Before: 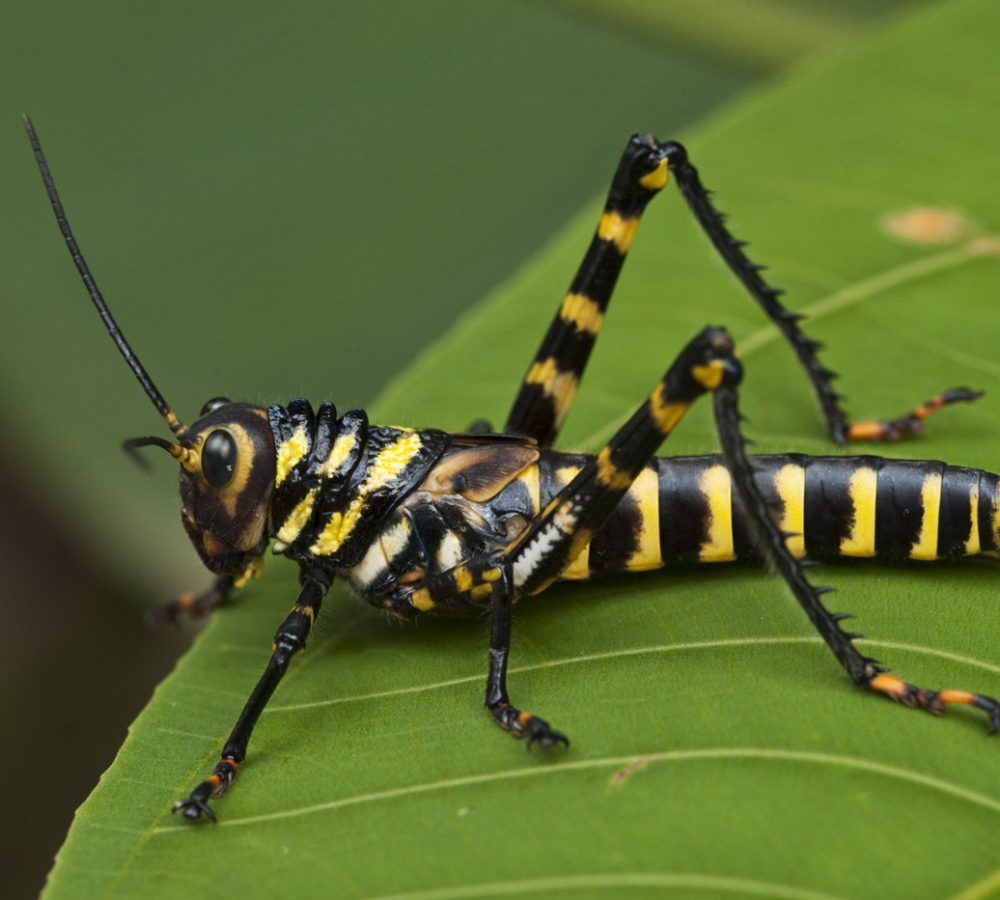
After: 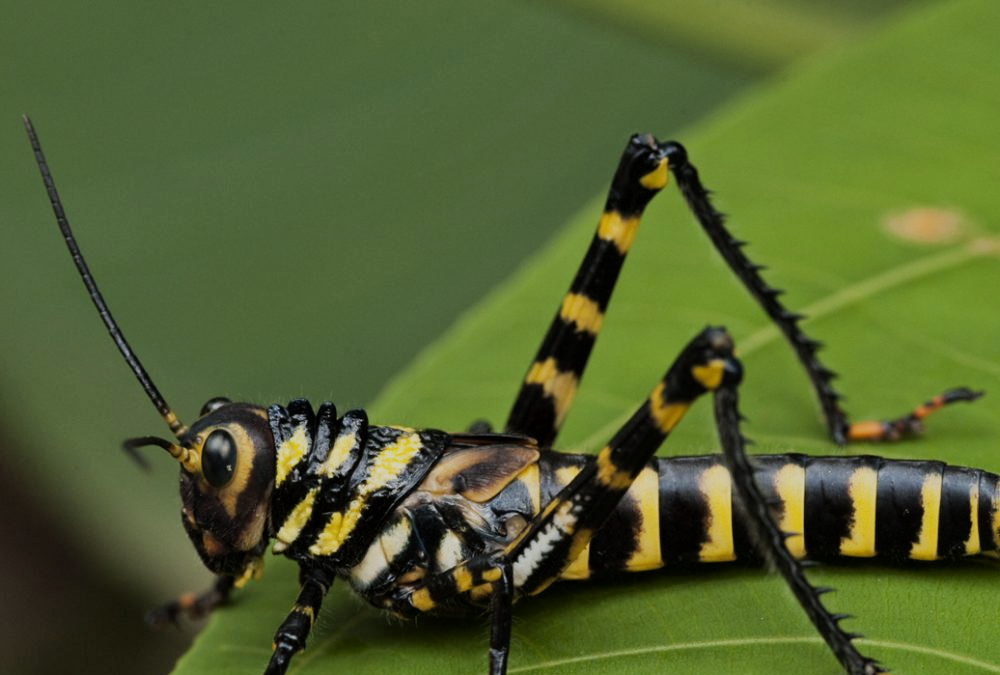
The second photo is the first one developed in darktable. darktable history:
crop: bottom 24.991%
filmic rgb: black relative exposure -7.65 EV, white relative exposure 4.56 EV, hardness 3.61
